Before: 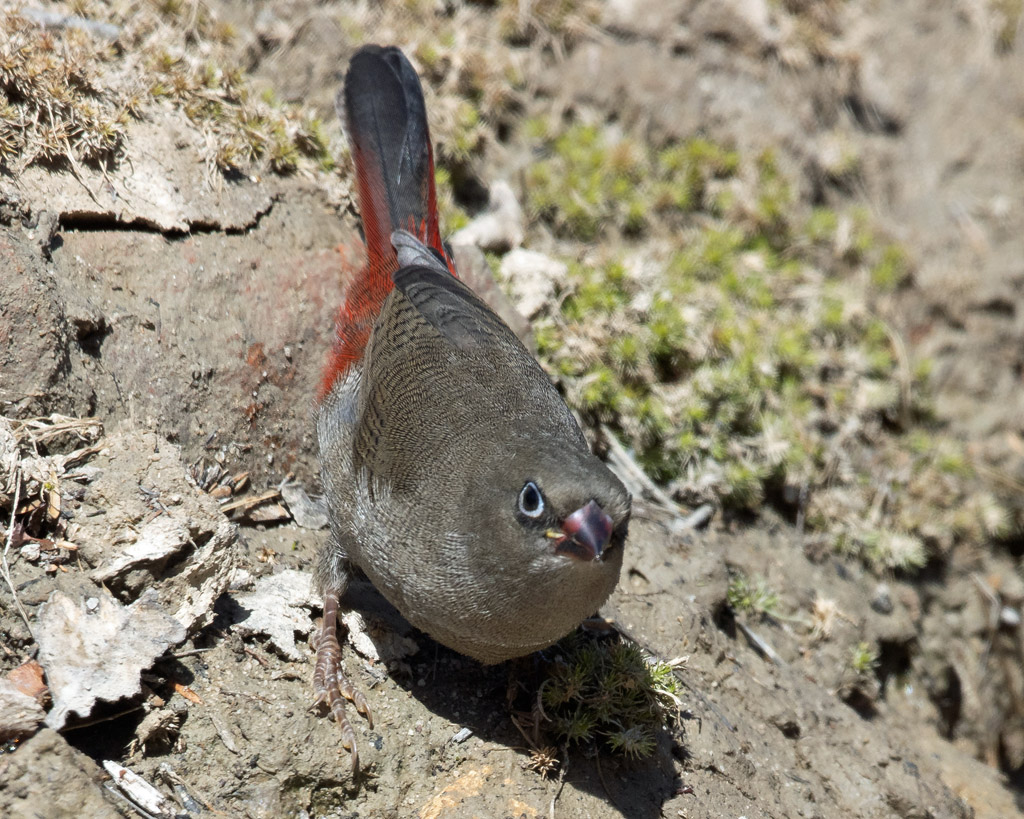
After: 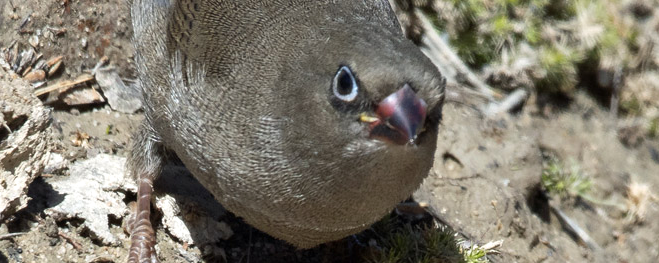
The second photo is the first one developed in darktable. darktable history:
crop: left 18.191%, top 50.887%, right 17.415%, bottom 16.92%
exposure: exposure 0.128 EV, compensate highlight preservation false
